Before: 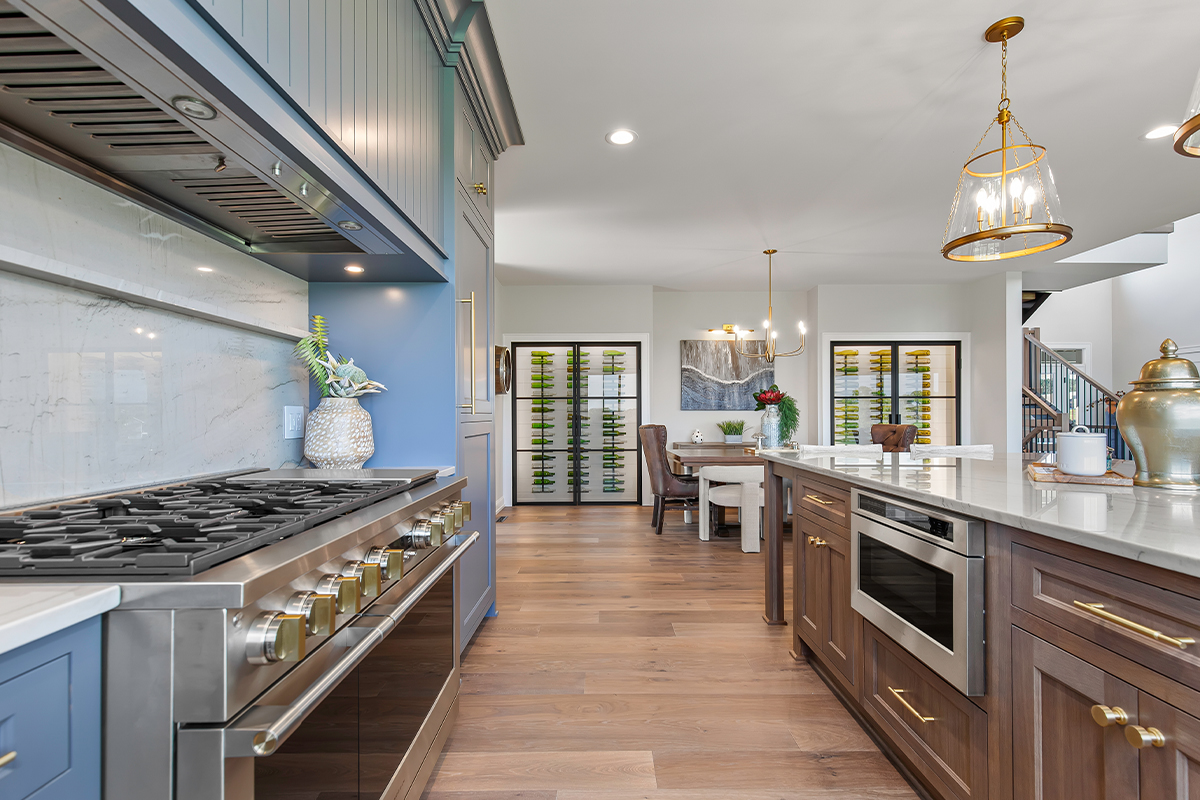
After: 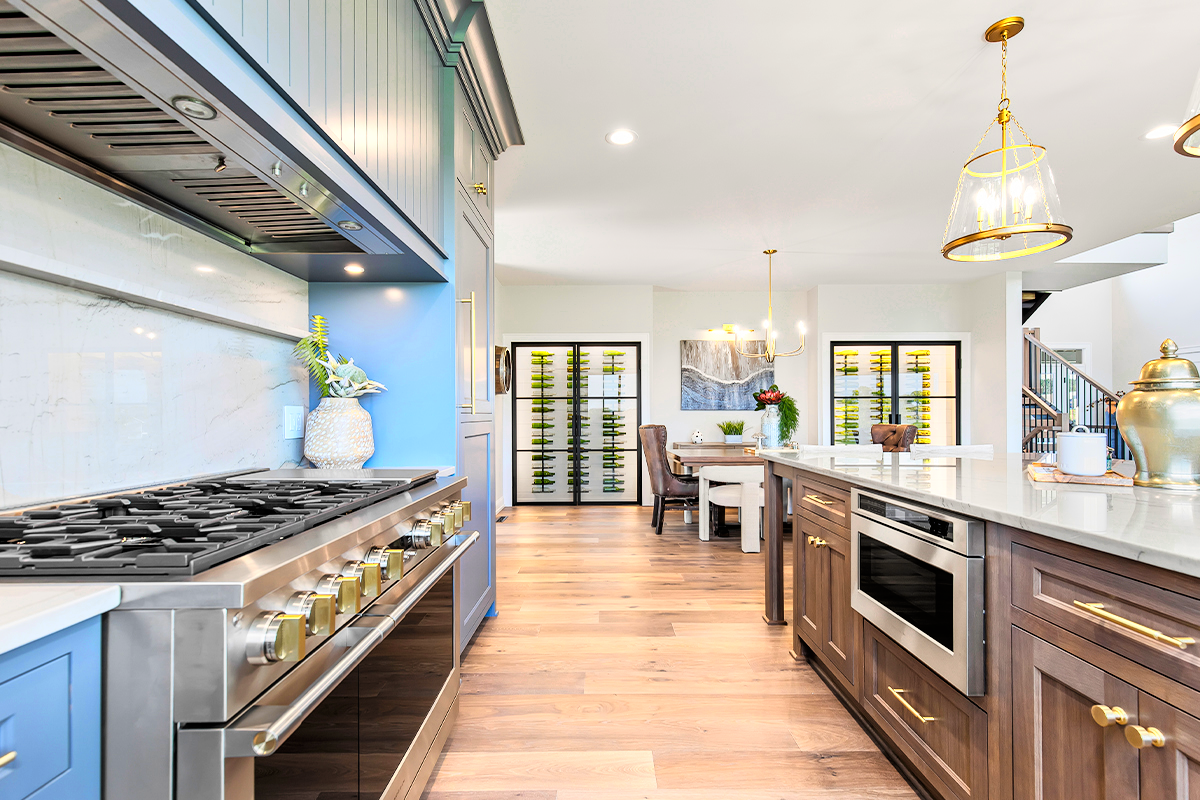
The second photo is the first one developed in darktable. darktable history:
color zones: curves: ch0 [(0.099, 0.624) (0.257, 0.596) (0.384, 0.376) (0.529, 0.492) (0.697, 0.564) (0.768, 0.532) (0.908, 0.644)]; ch1 [(0.112, 0.564) (0.254, 0.612) (0.432, 0.676) (0.592, 0.456) (0.743, 0.684) (0.888, 0.536)]; ch2 [(0.25, 0.5) (0.469, 0.36) (0.75, 0.5)]
tone curve: curves: ch0 [(0, 0) (0.082, 0.02) (0.129, 0.078) (0.275, 0.301) (0.67, 0.809) (1, 1)], color space Lab, linked channels, preserve colors none
